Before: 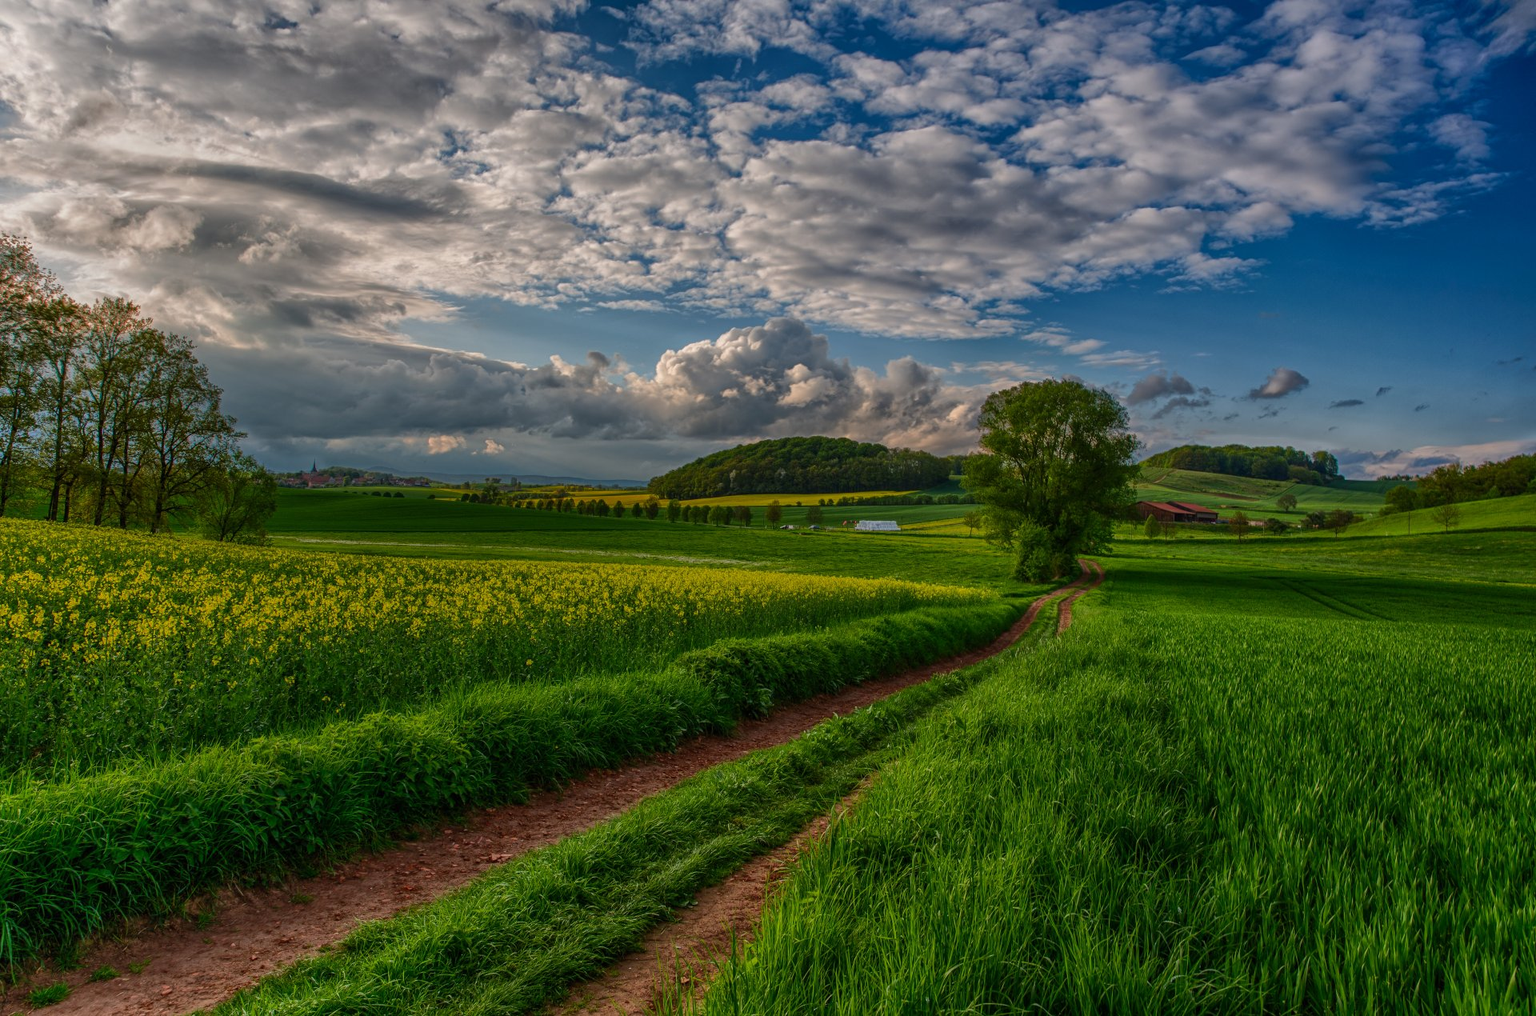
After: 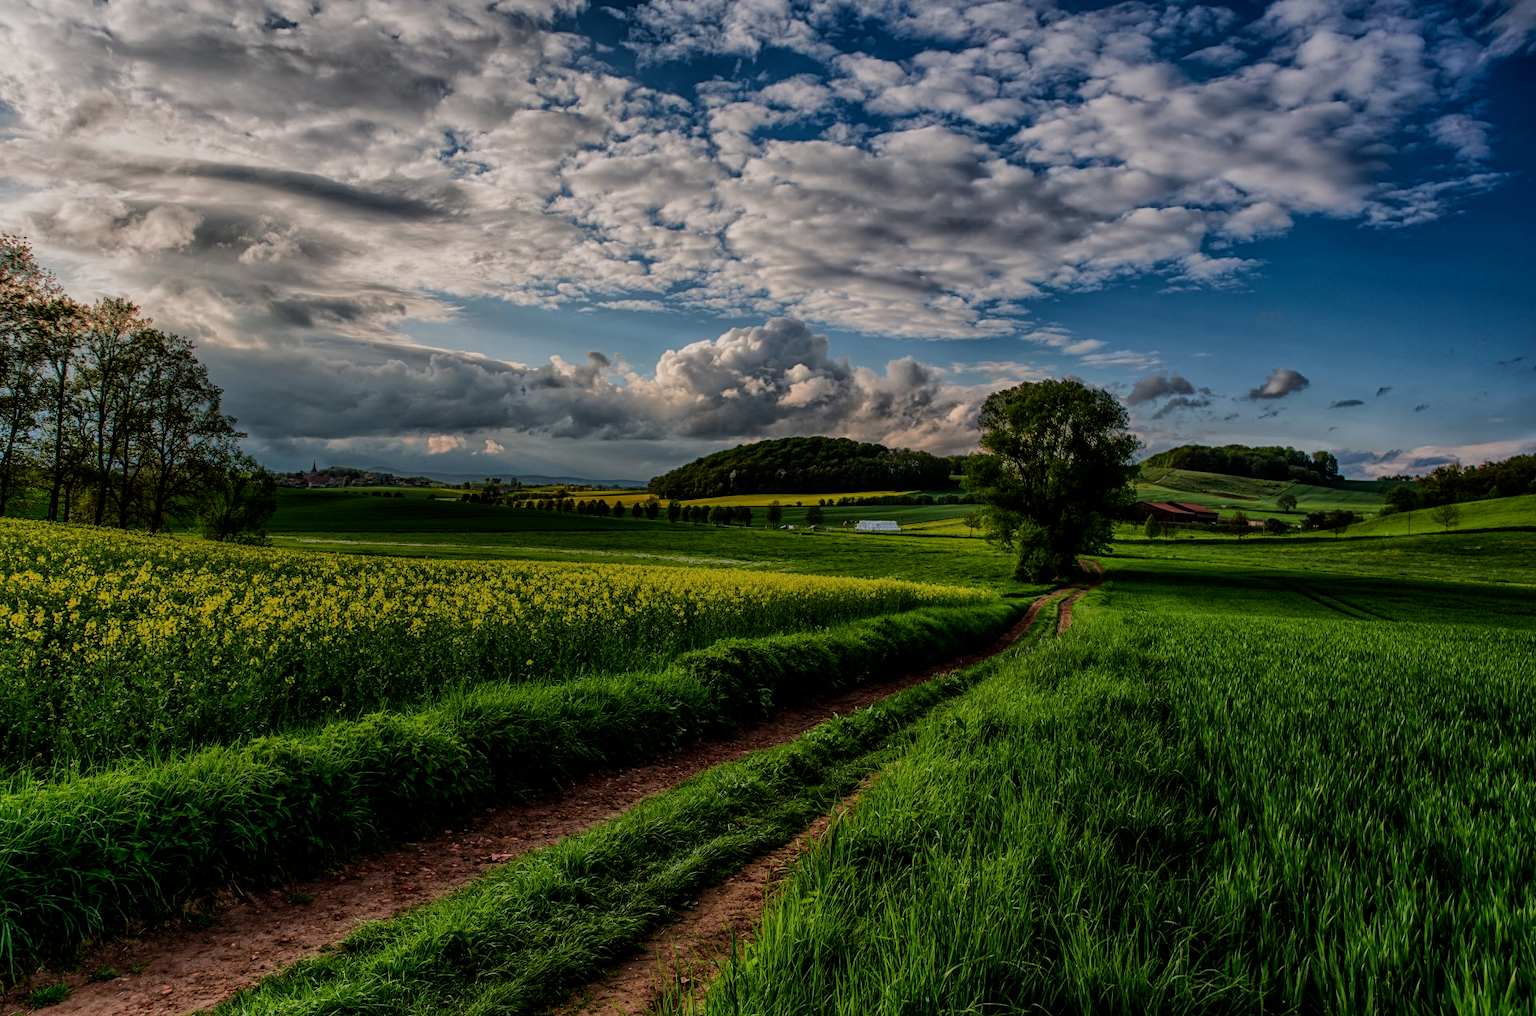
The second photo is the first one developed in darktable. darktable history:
sharpen: radius 5.325, amount 0.312, threshold 26.433
contrast brightness saturation: contrast 0.07
filmic rgb: black relative exposure -5 EV, hardness 2.88, contrast 1.2, highlights saturation mix -30%
